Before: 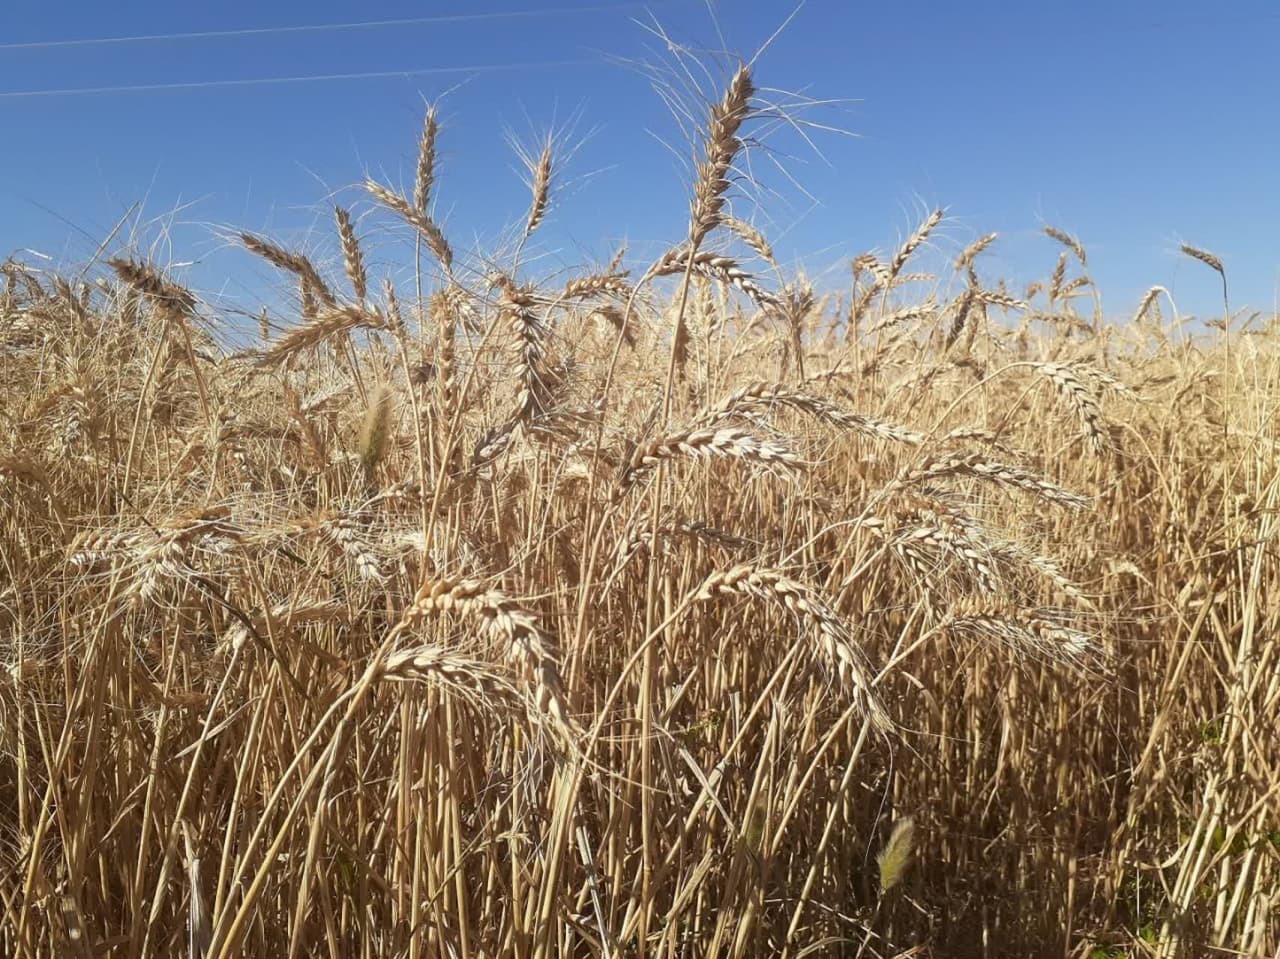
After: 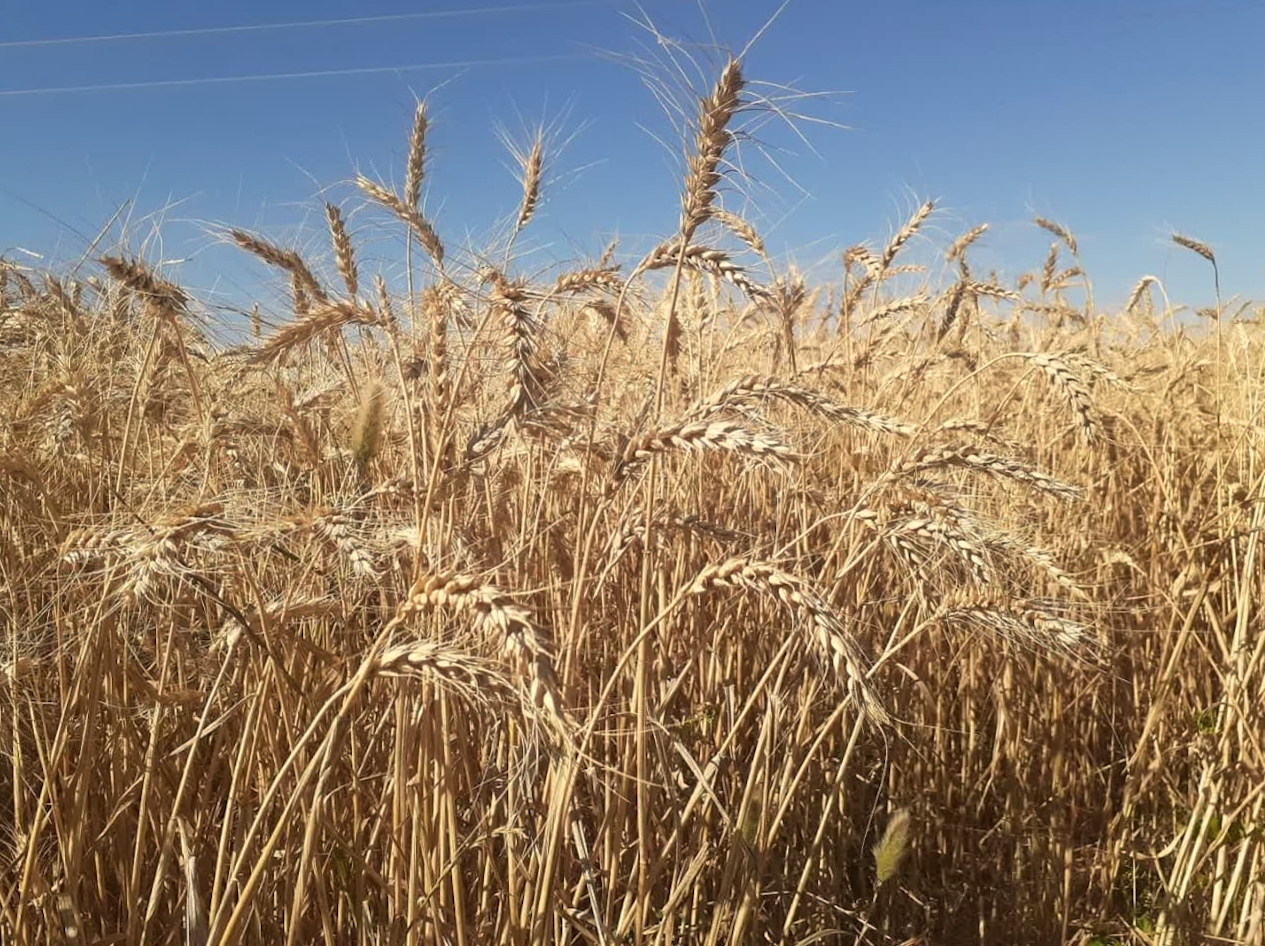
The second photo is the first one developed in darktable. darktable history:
rotate and perspective: rotation -0.45°, automatic cropping original format, crop left 0.008, crop right 0.992, crop top 0.012, crop bottom 0.988
tone equalizer: on, module defaults
white balance: red 1.045, blue 0.932
